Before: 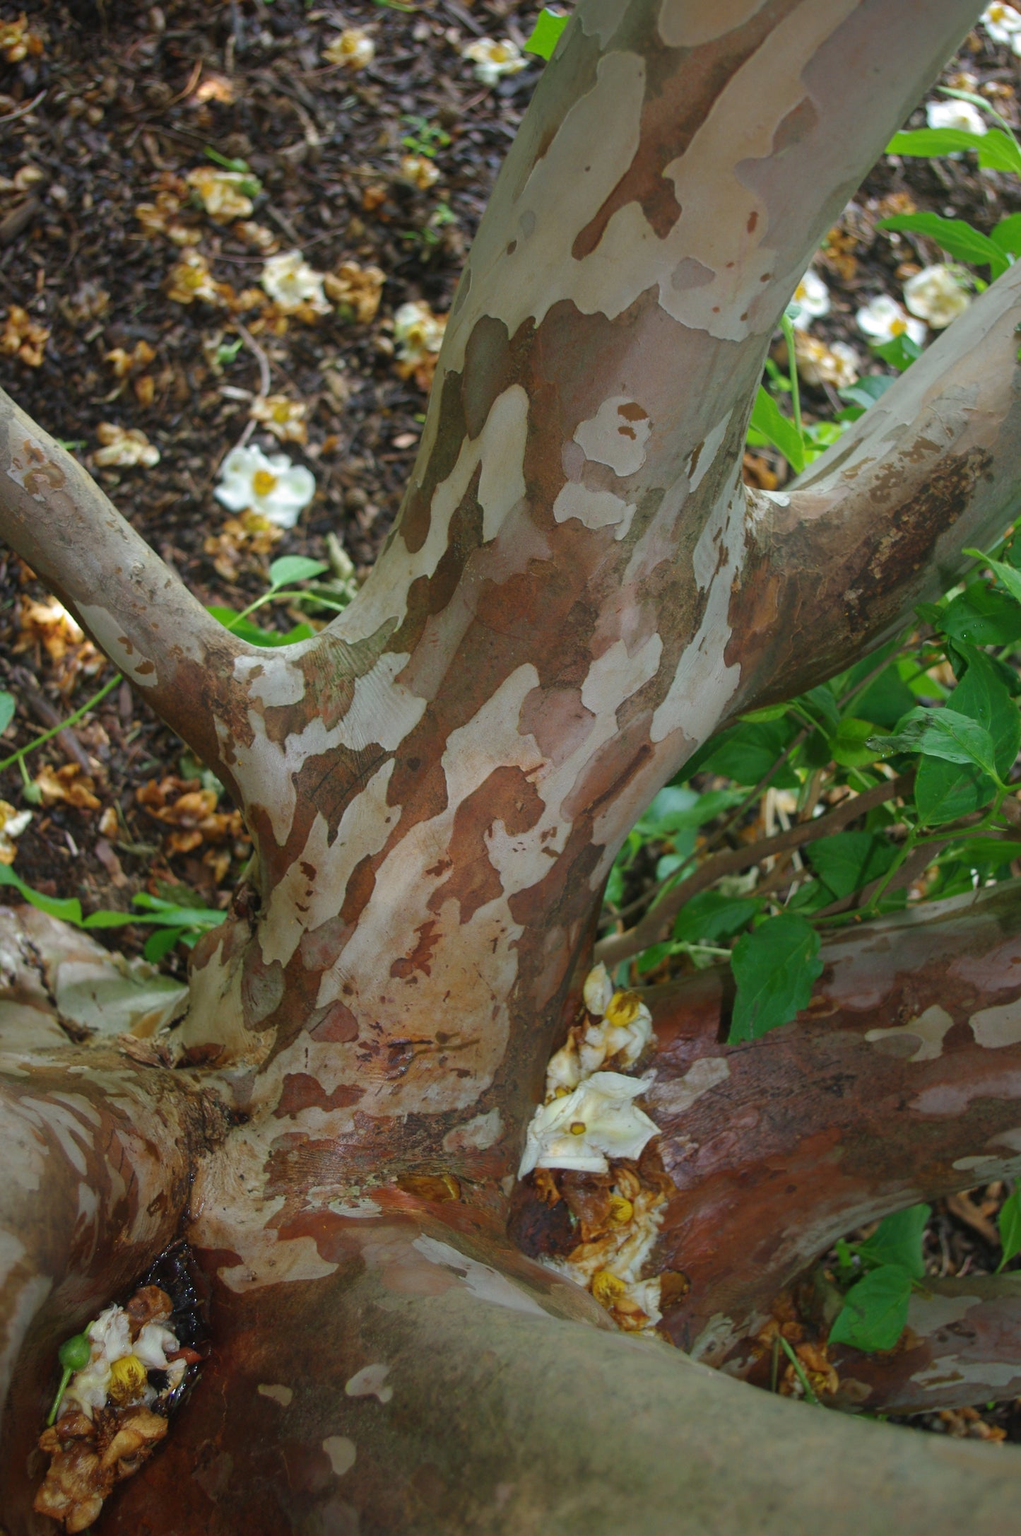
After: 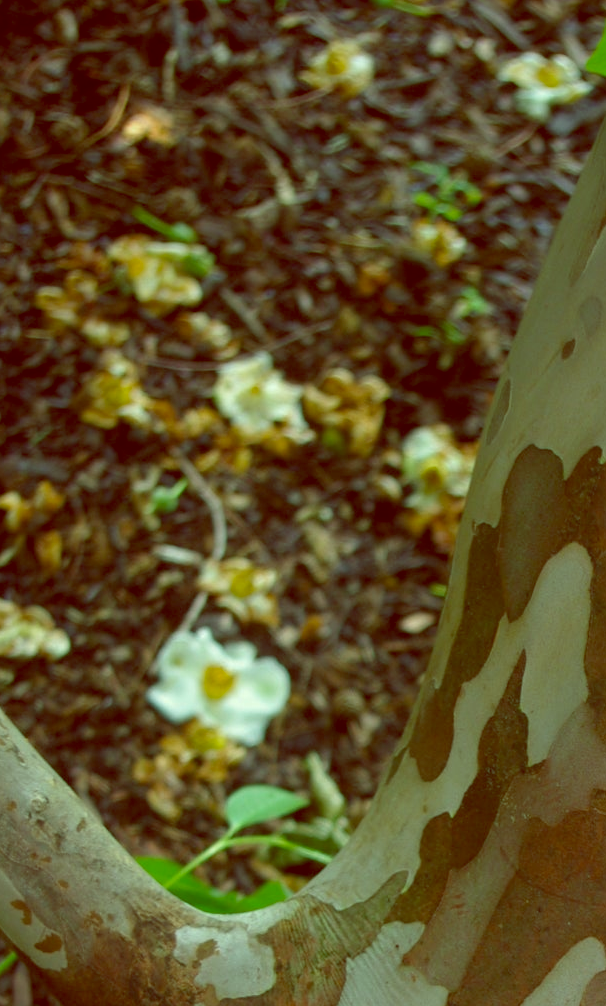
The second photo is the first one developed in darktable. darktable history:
crop and rotate: left 10.817%, top 0.062%, right 47.194%, bottom 53.626%
color balance: lift [1, 1.015, 0.987, 0.985], gamma [1, 0.959, 1.042, 0.958], gain [0.927, 0.938, 1.072, 0.928], contrast 1.5%
